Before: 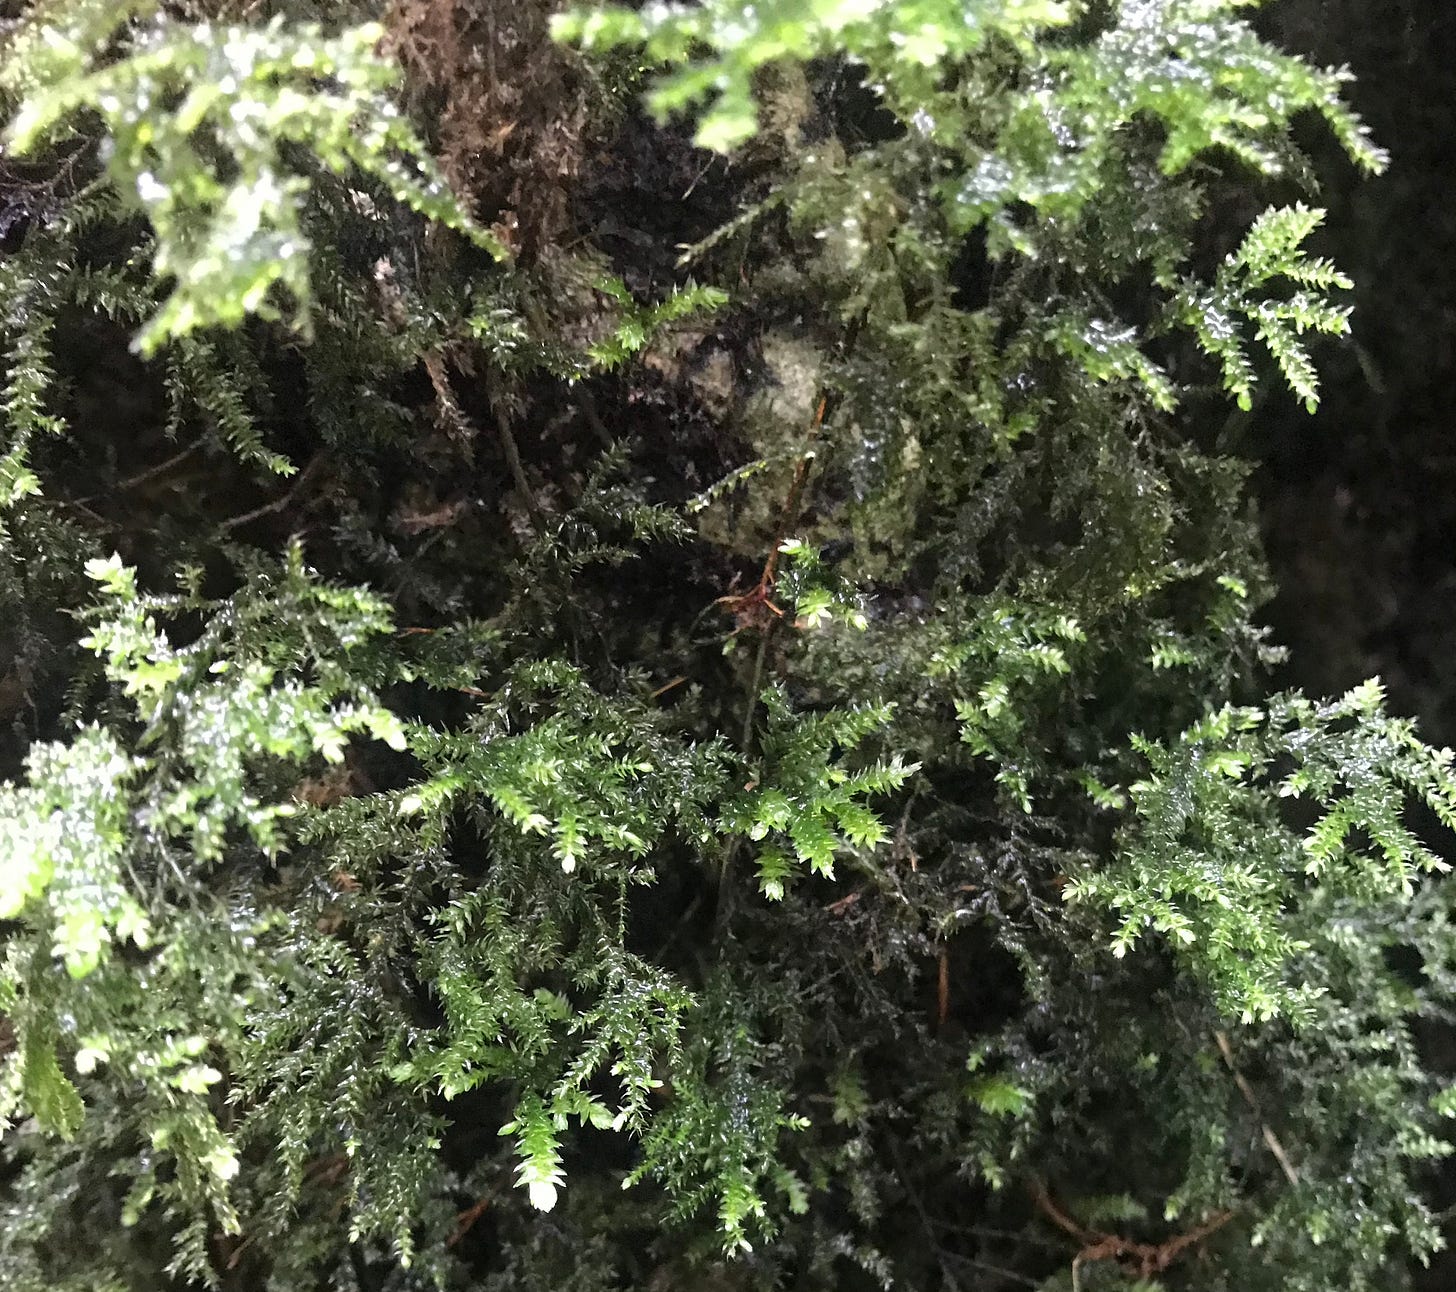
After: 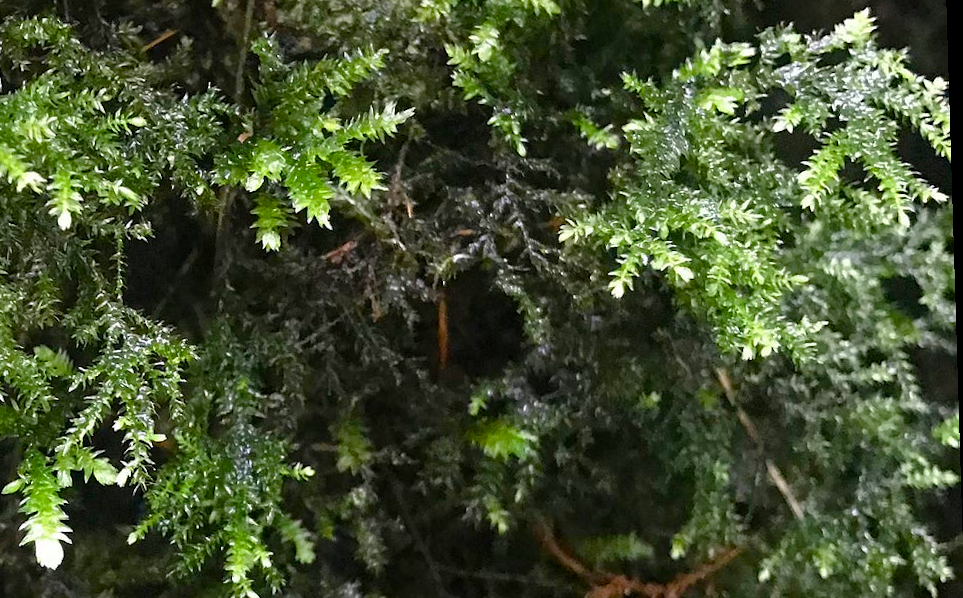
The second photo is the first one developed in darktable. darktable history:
rotate and perspective: rotation -1.75°, automatic cropping off
crop and rotate: left 35.509%, top 50.238%, bottom 4.934%
color balance rgb: perceptual saturation grading › global saturation 35%, perceptual saturation grading › highlights -25%, perceptual saturation grading › shadows 50%
